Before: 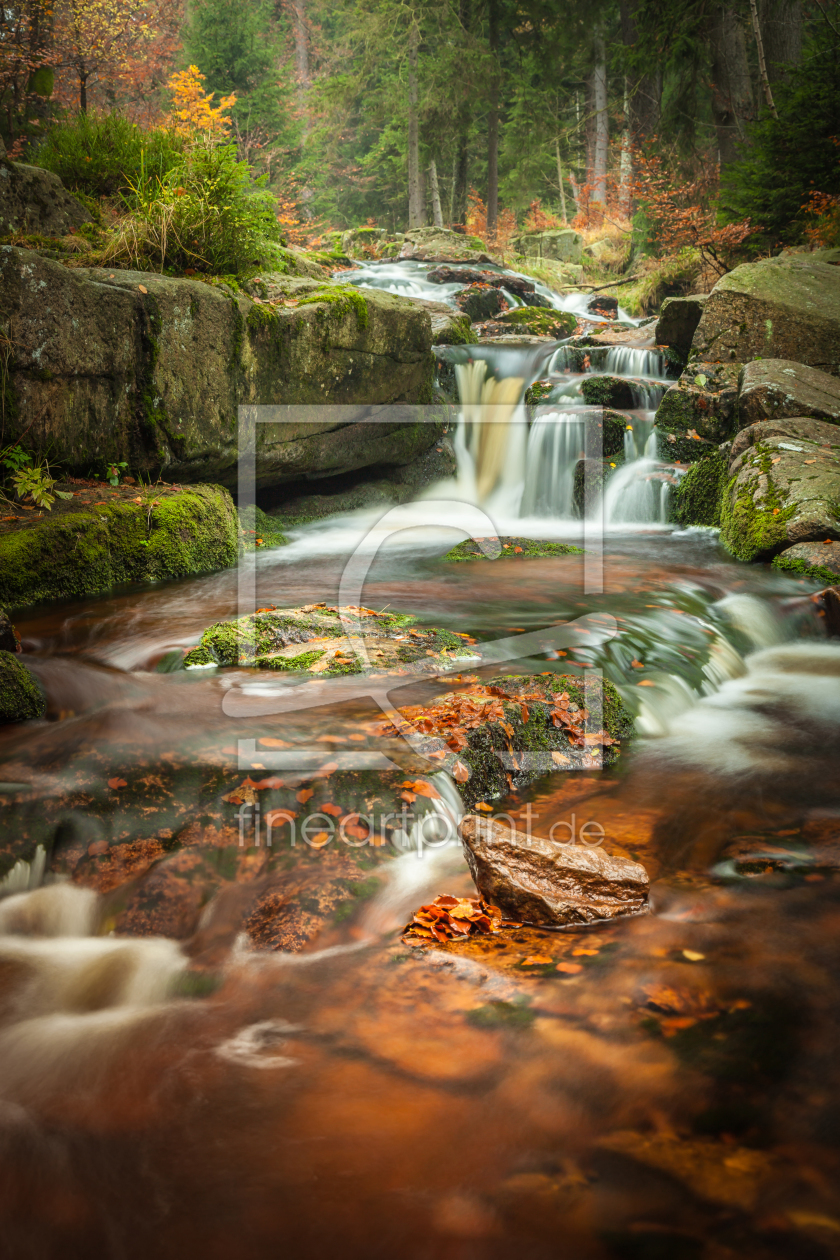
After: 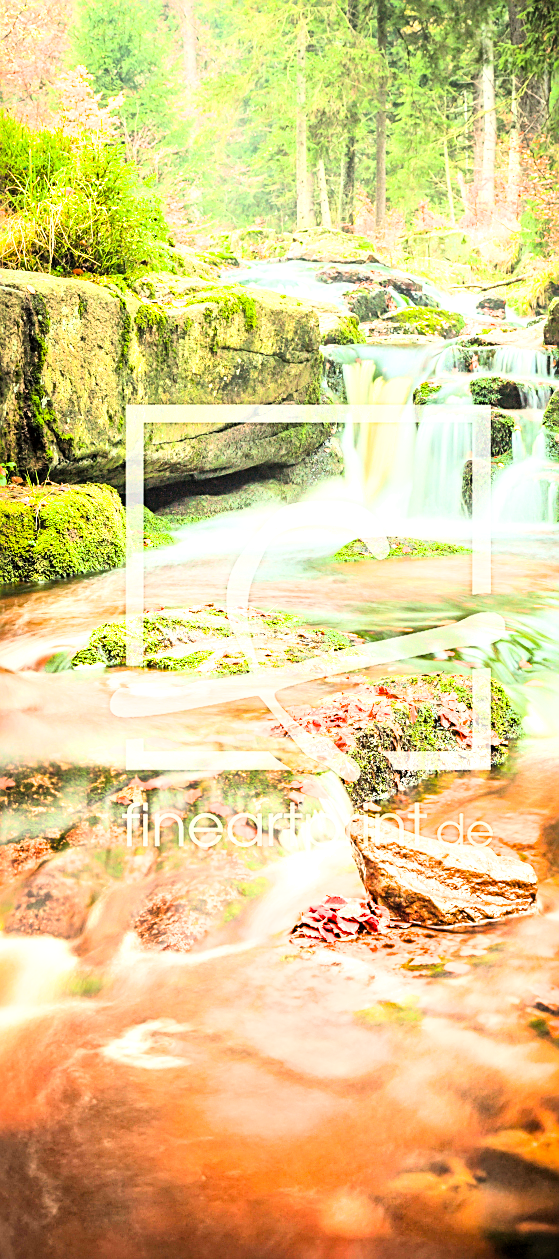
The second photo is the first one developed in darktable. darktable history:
filmic rgb: black relative exposure -7.65 EV, white relative exposure 4.56 EV, hardness 3.61, contrast 1.251
crop and rotate: left 13.351%, right 20.042%
exposure: black level correction 0.001, exposure 2.526 EV, compensate highlight preservation false
contrast brightness saturation: contrast 0.242, brightness 0.265, saturation 0.384
sharpen: on, module defaults
local contrast: mode bilateral grid, contrast 21, coarseness 18, detail 163%, midtone range 0.2
